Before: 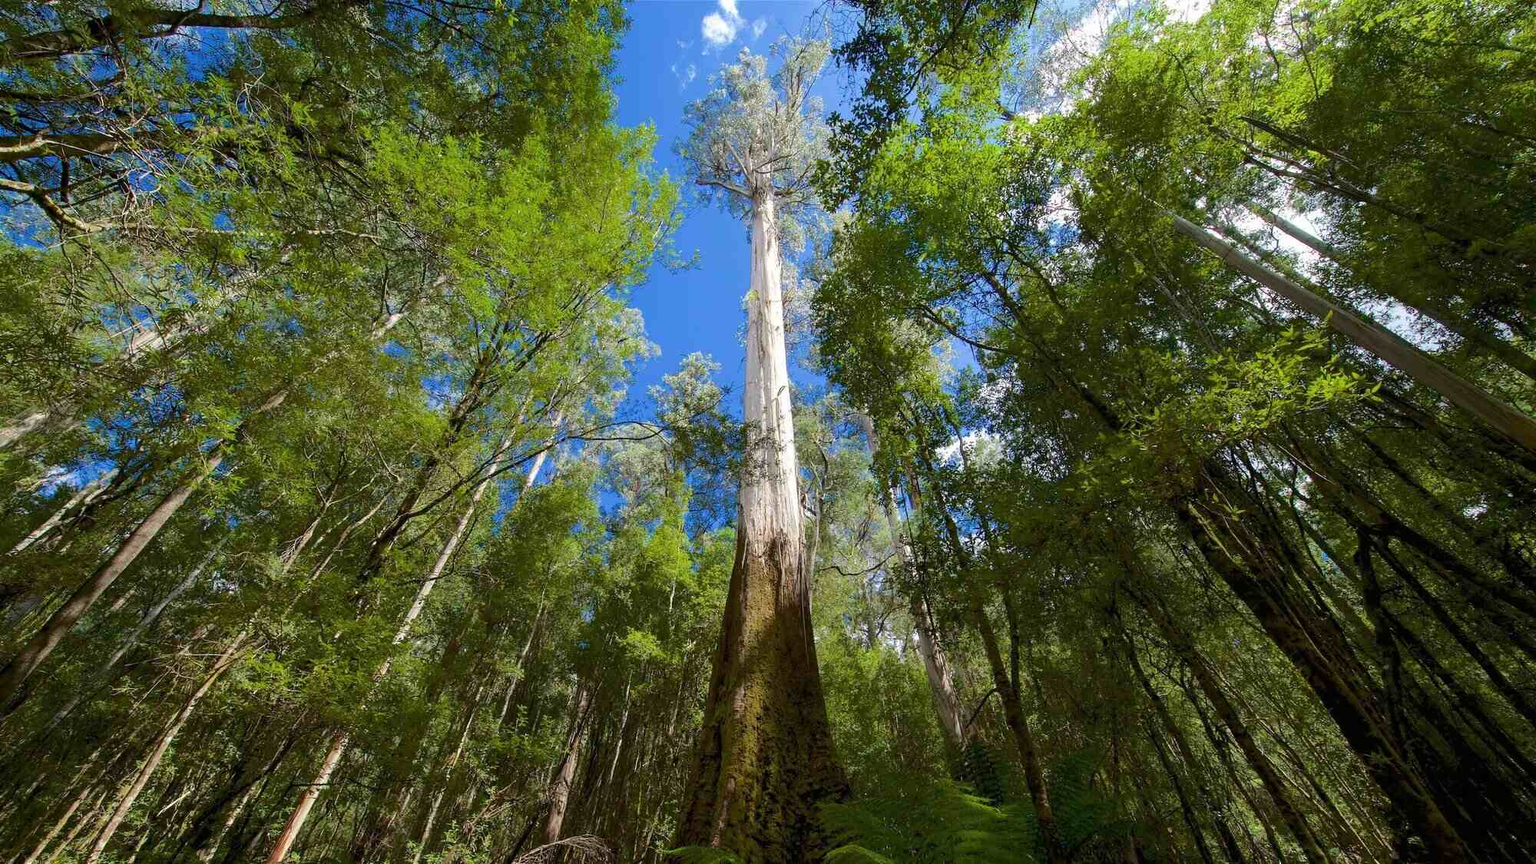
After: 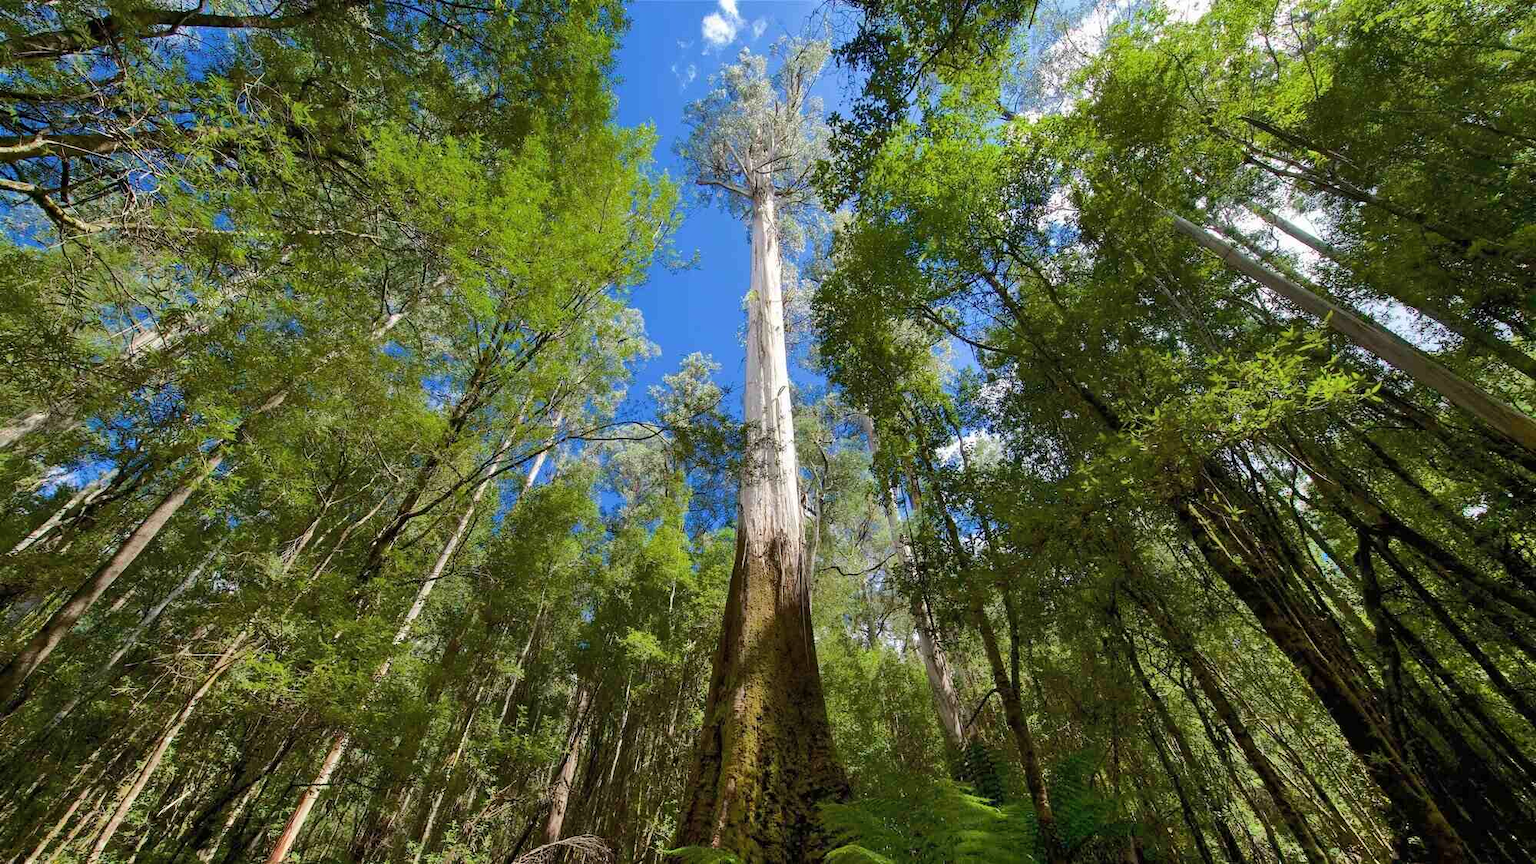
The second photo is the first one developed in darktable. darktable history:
shadows and highlights: low approximation 0.01, soften with gaussian
white balance: red 1, blue 1
